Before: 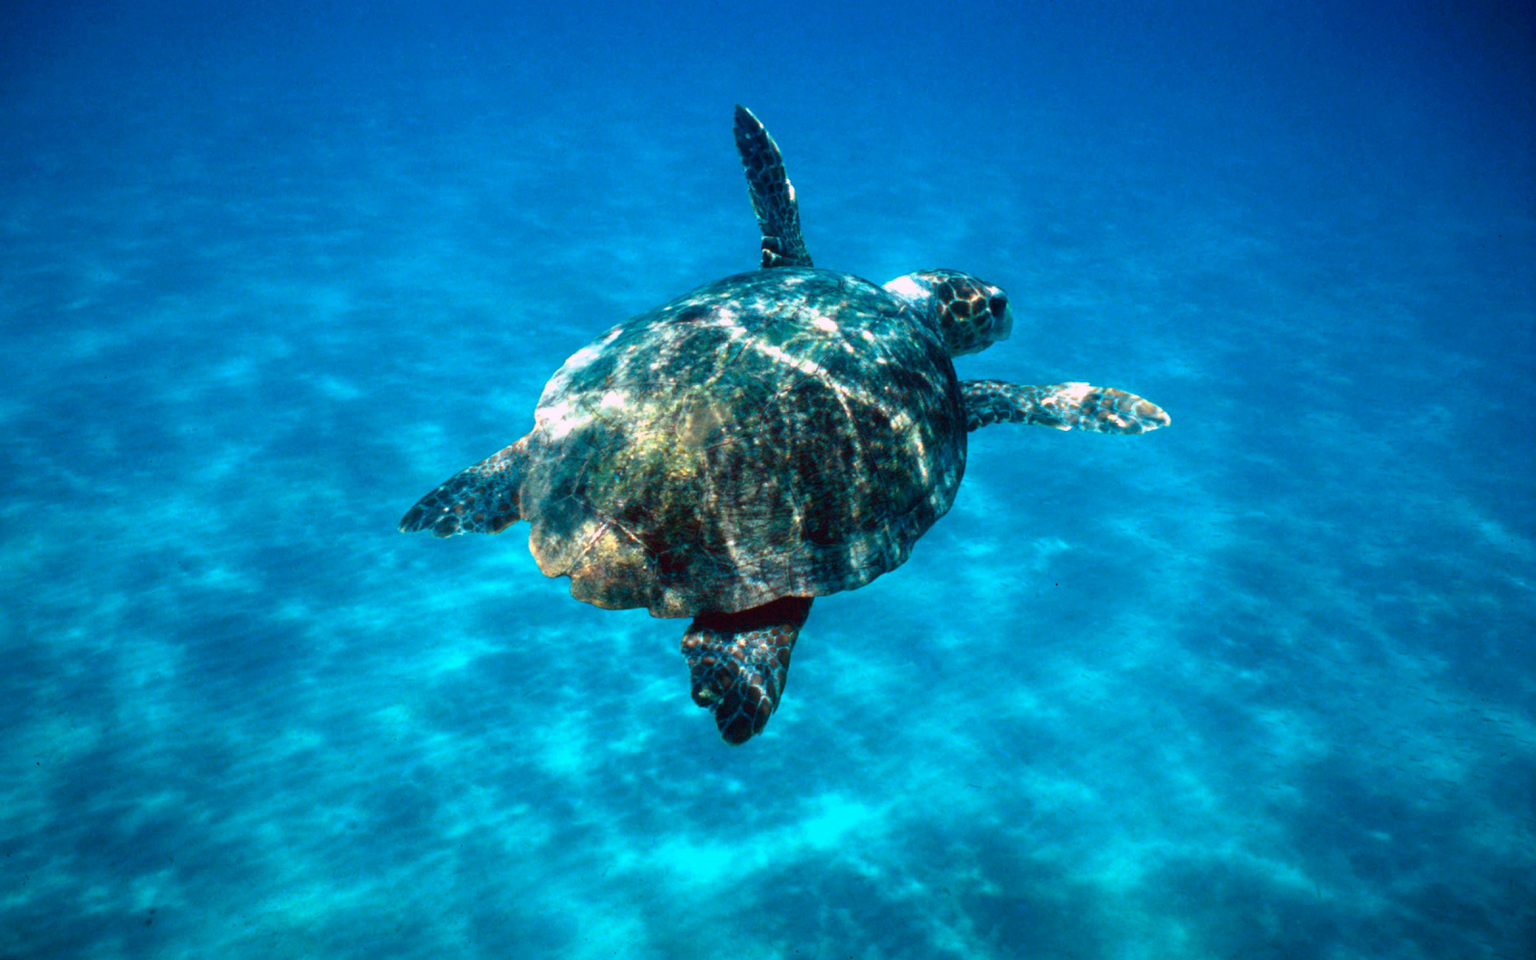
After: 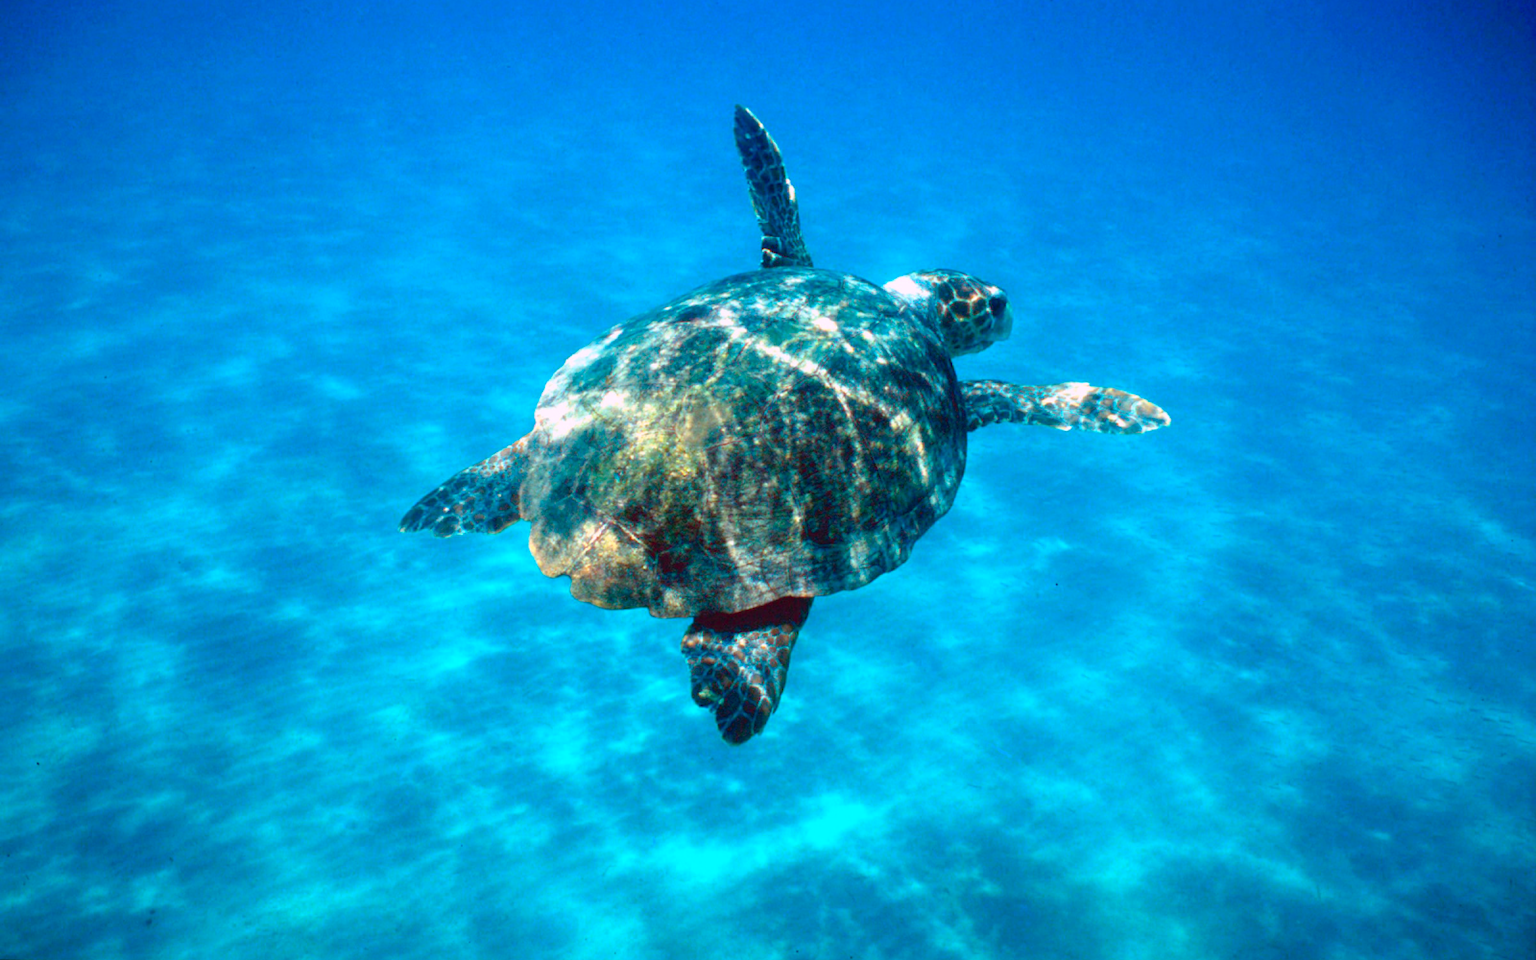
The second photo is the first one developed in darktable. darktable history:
levels: levels [0, 0.445, 1]
